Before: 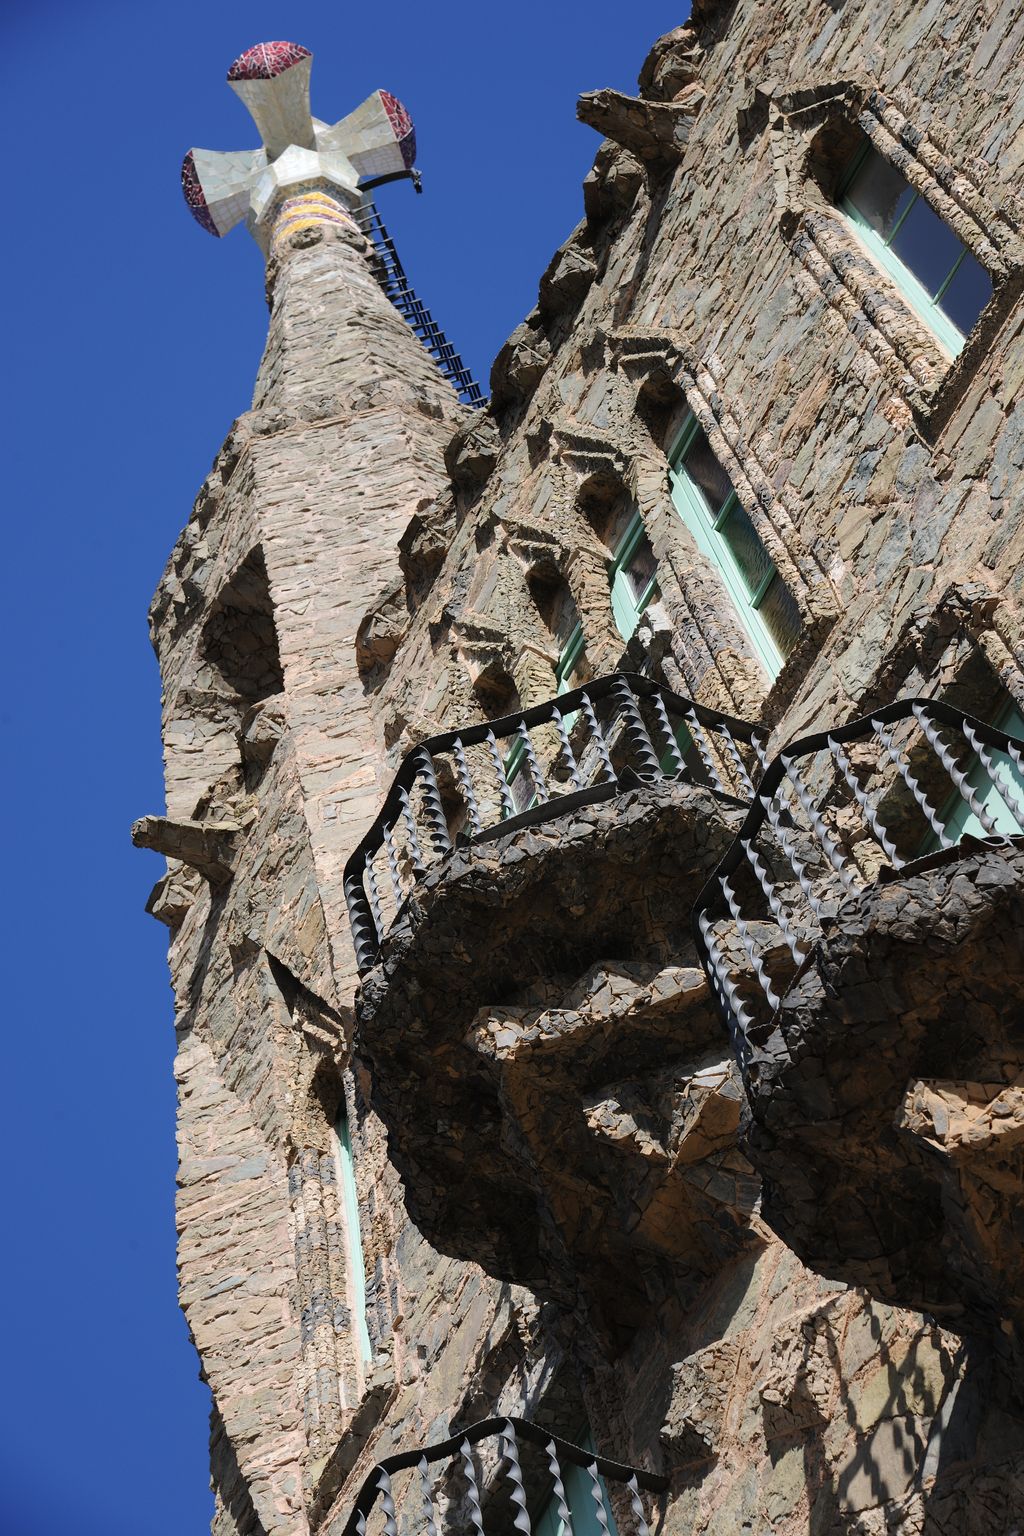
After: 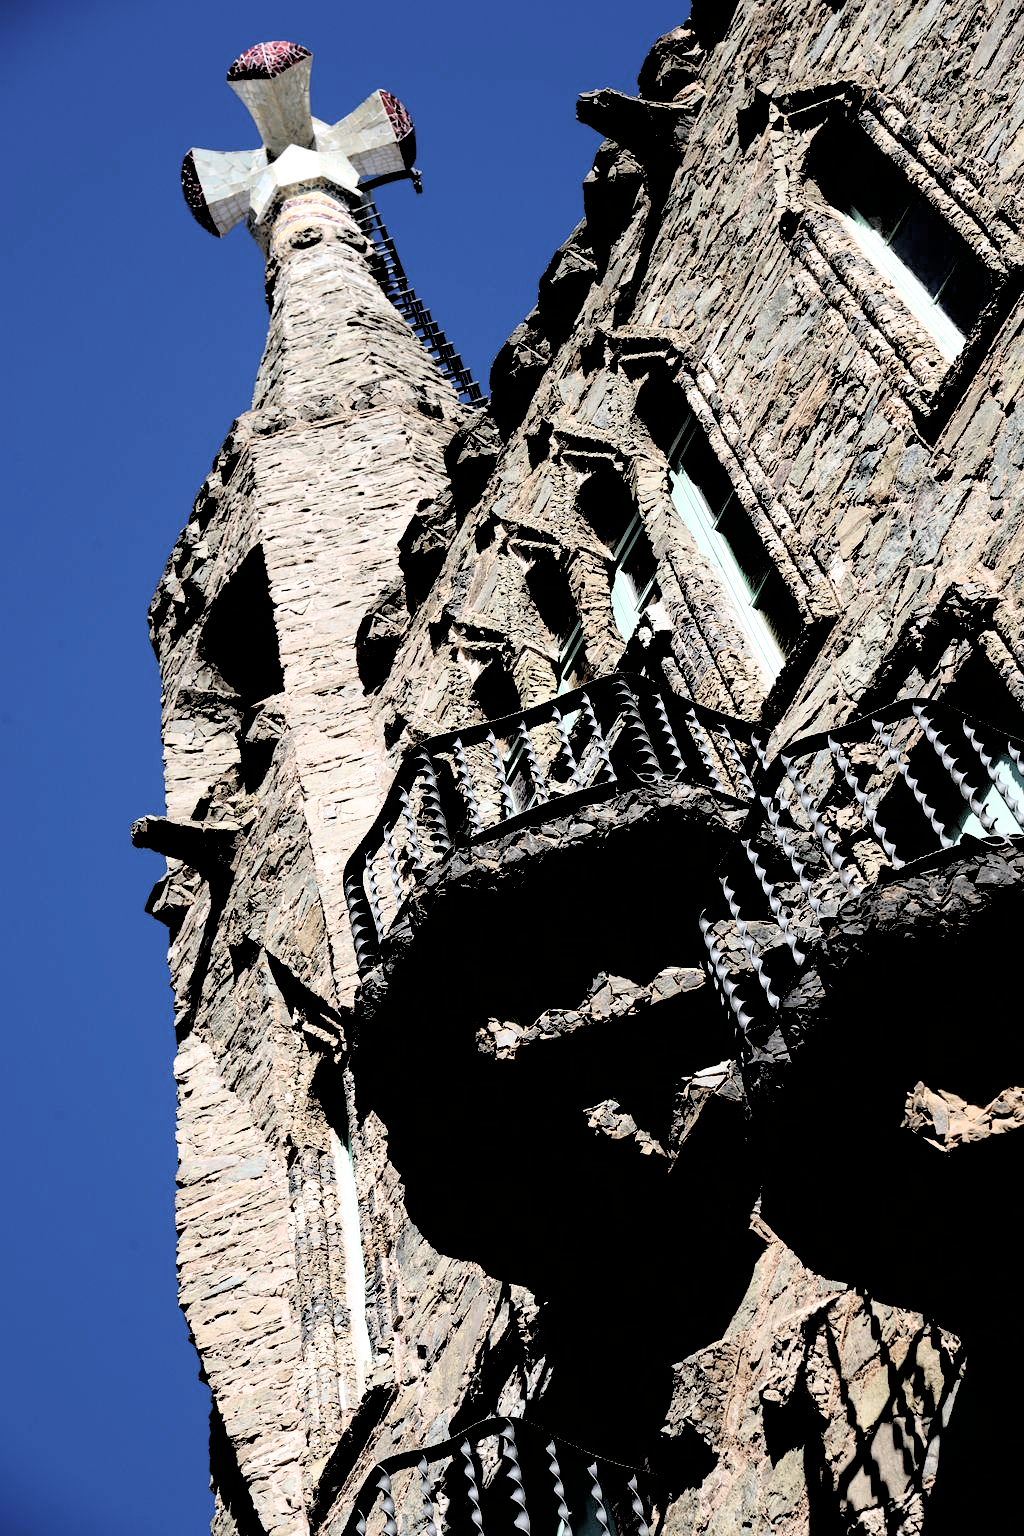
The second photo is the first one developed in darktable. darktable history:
filmic rgb: black relative exposure -1.09 EV, white relative exposure 2.05 EV, hardness 1.56, contrast 2.249
exposure: exposure -0.051 EV, compensate exposure bias true, compensate highlight preservation false
